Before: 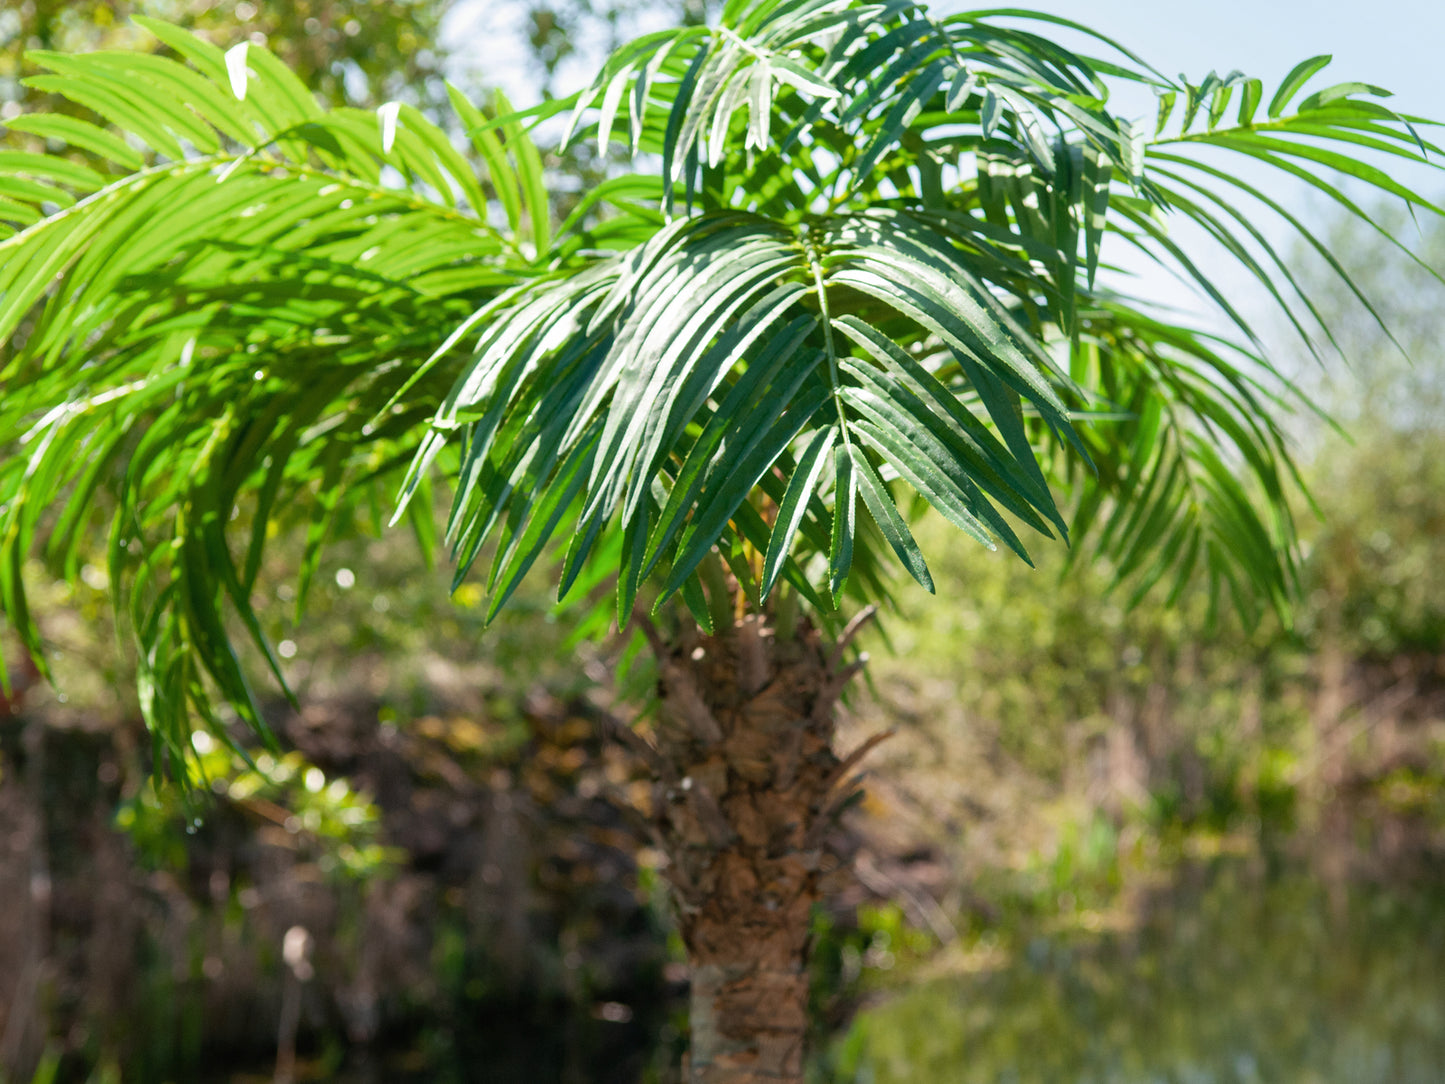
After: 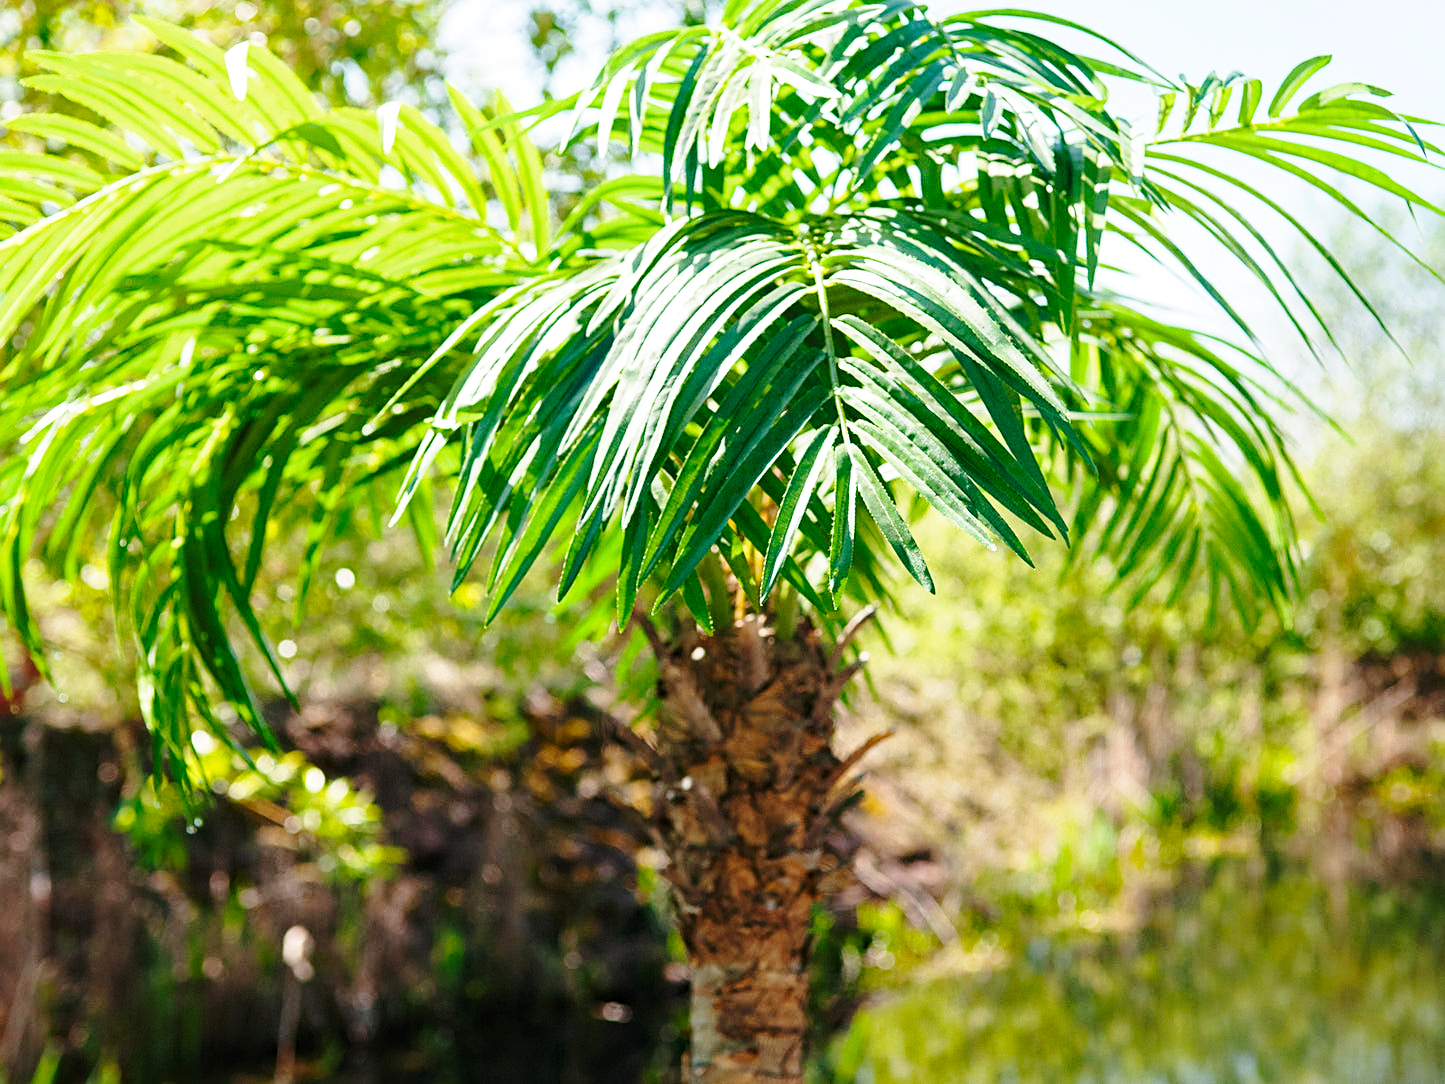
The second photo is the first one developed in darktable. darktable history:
base curve: curves: ch0 [(0, 0) (0.032, 0.037) (0.105, 0.228) (0.435, 0.76) (0.856, 0.983) (1, 1)], preserve colors none
tone equalizer: mask exposure compensation -0.512 EV
sharpen: on, module defaults
haze removal: compatibility mode true, adaptive false
